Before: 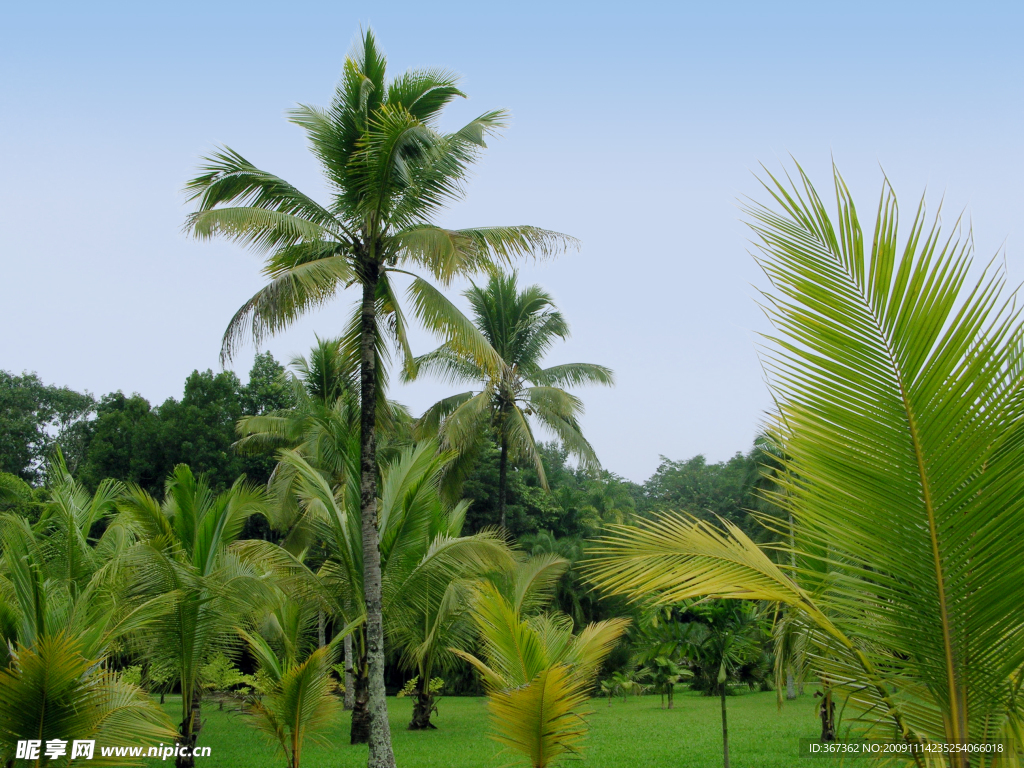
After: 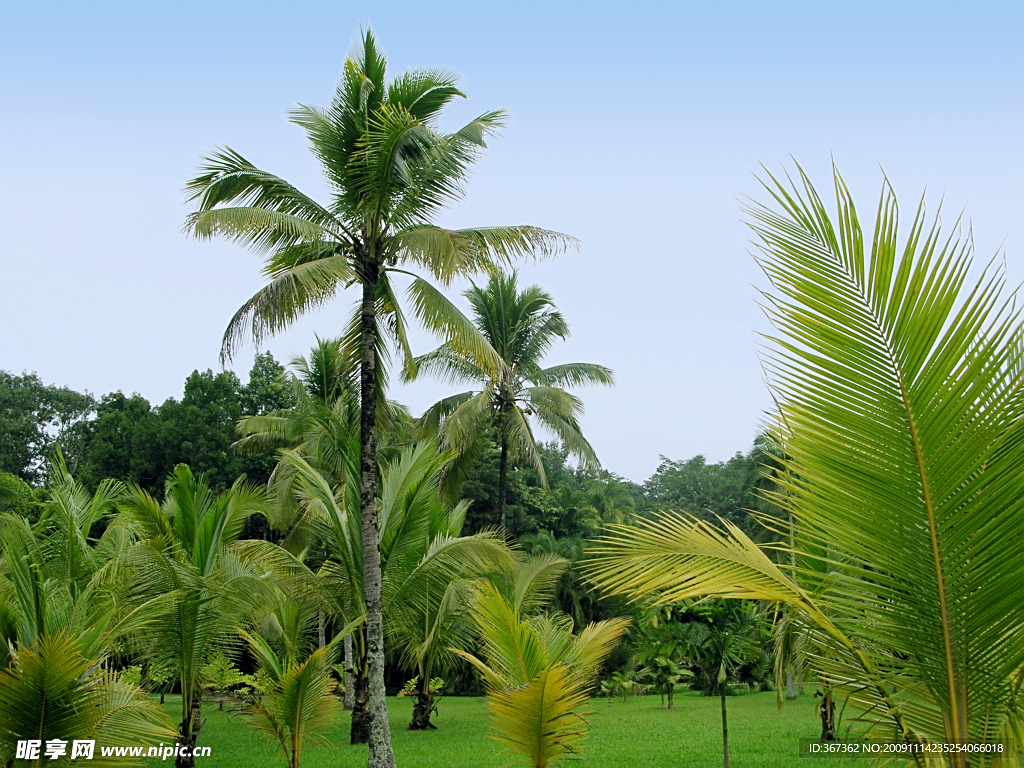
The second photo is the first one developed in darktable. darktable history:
sharpen: on, module defaults
exposure: exposure 0.13 EV, compensate highlight preservation false
